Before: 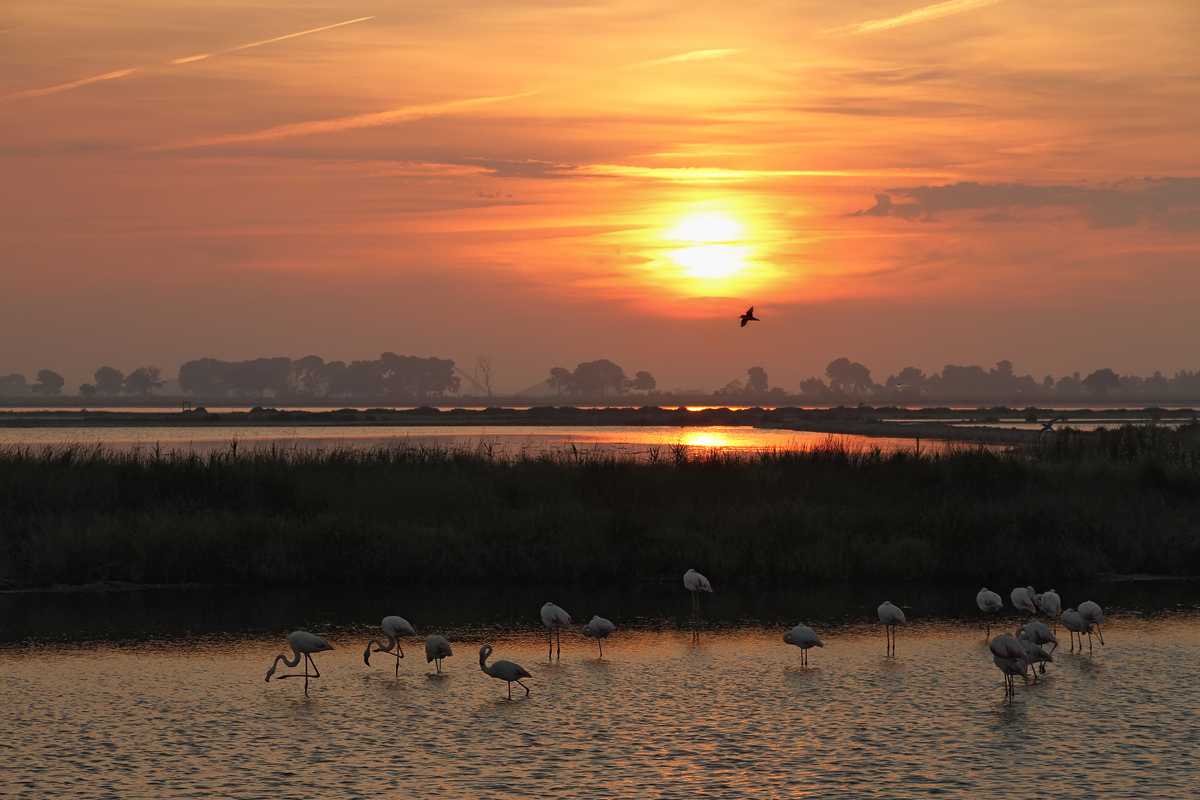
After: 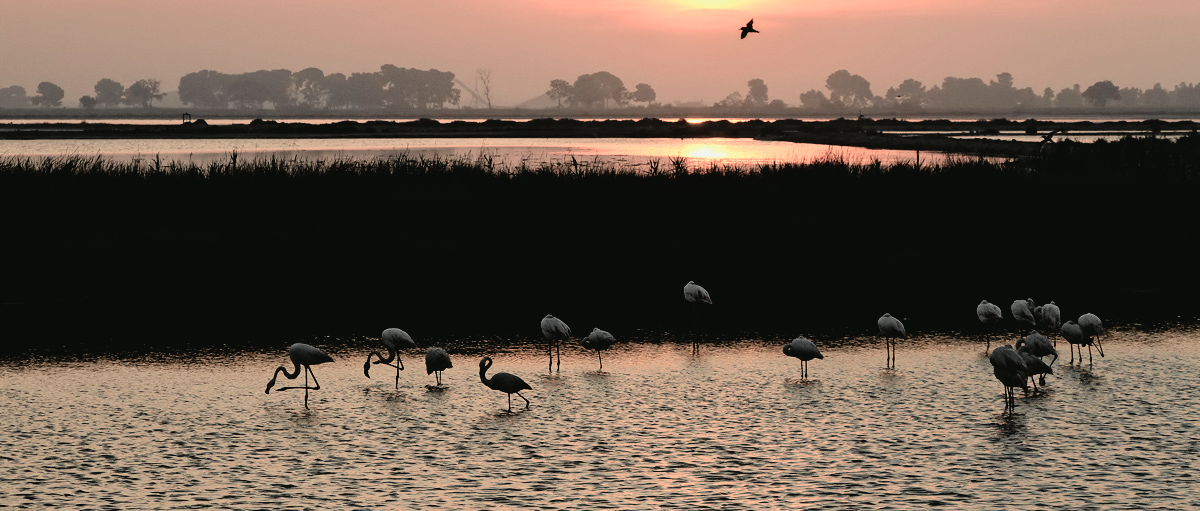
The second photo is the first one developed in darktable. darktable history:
contrast brightness saturation: brightness 0.183, saturation -0.481
filmic rgb: black relative exposure -5.15 EV, white relative exposure 3.97 EV, hardness 2.89, contrast 1.2, highlights saturation mix -29.91%, iterations of high-quality reconstruction 0
tone curve: curves: ch0 [(0.003, 0.032) (0.037, 0.037) (0.142, 0.117) (0.279, 0.311) (0.405, 0.49) (0.526, 0.651) (0.722, 0.857) (0.875, 0.946) (1, 0.98)]; ch1 [(0, 0) (0.305, 0.325) (0.453, 0.437) (0.482, 0.474) (0.501, 0.498) (0.515, 0.523) (0.559, 0.591) (0.6, 0.643) (0.656, 0.707) (1, 1)]; ch2 [(0, 0) (0.323, 0.277) (0.424, 0.396) (0.479, 0.484) (0.499, 0.502) (0.515, 0.537) (0.573, 0.602) (0.653, 0.675) (0.75, 0.756) (1, 1)], color space Lab, independent channels, preserve colors none
crop and rotate: top 36.007%
